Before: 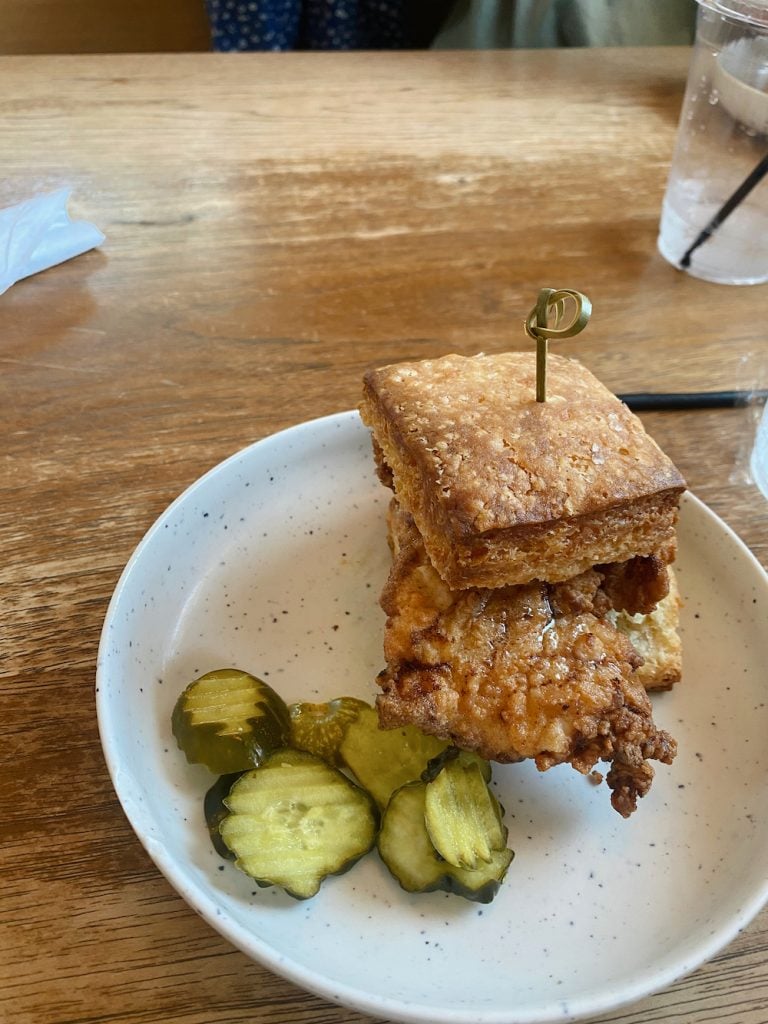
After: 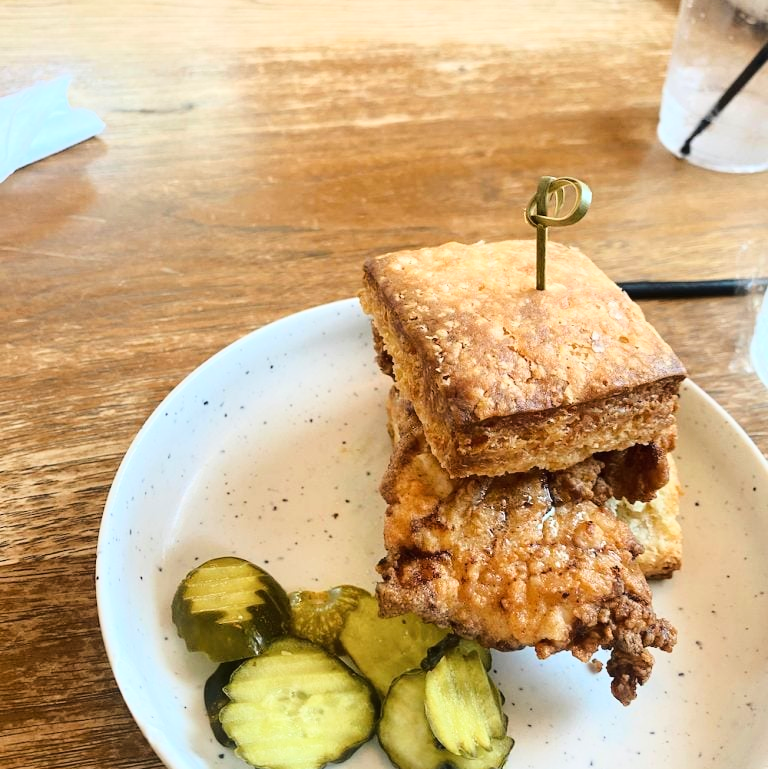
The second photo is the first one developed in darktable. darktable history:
crop: top 11.012%, bottom 13.881%
base curve: curves: ch0 [(0, 0) (0.028, 0.03) (0.121, 0.232) (0.46, 0.748) (0.859, 0.968) (1, 1)]
